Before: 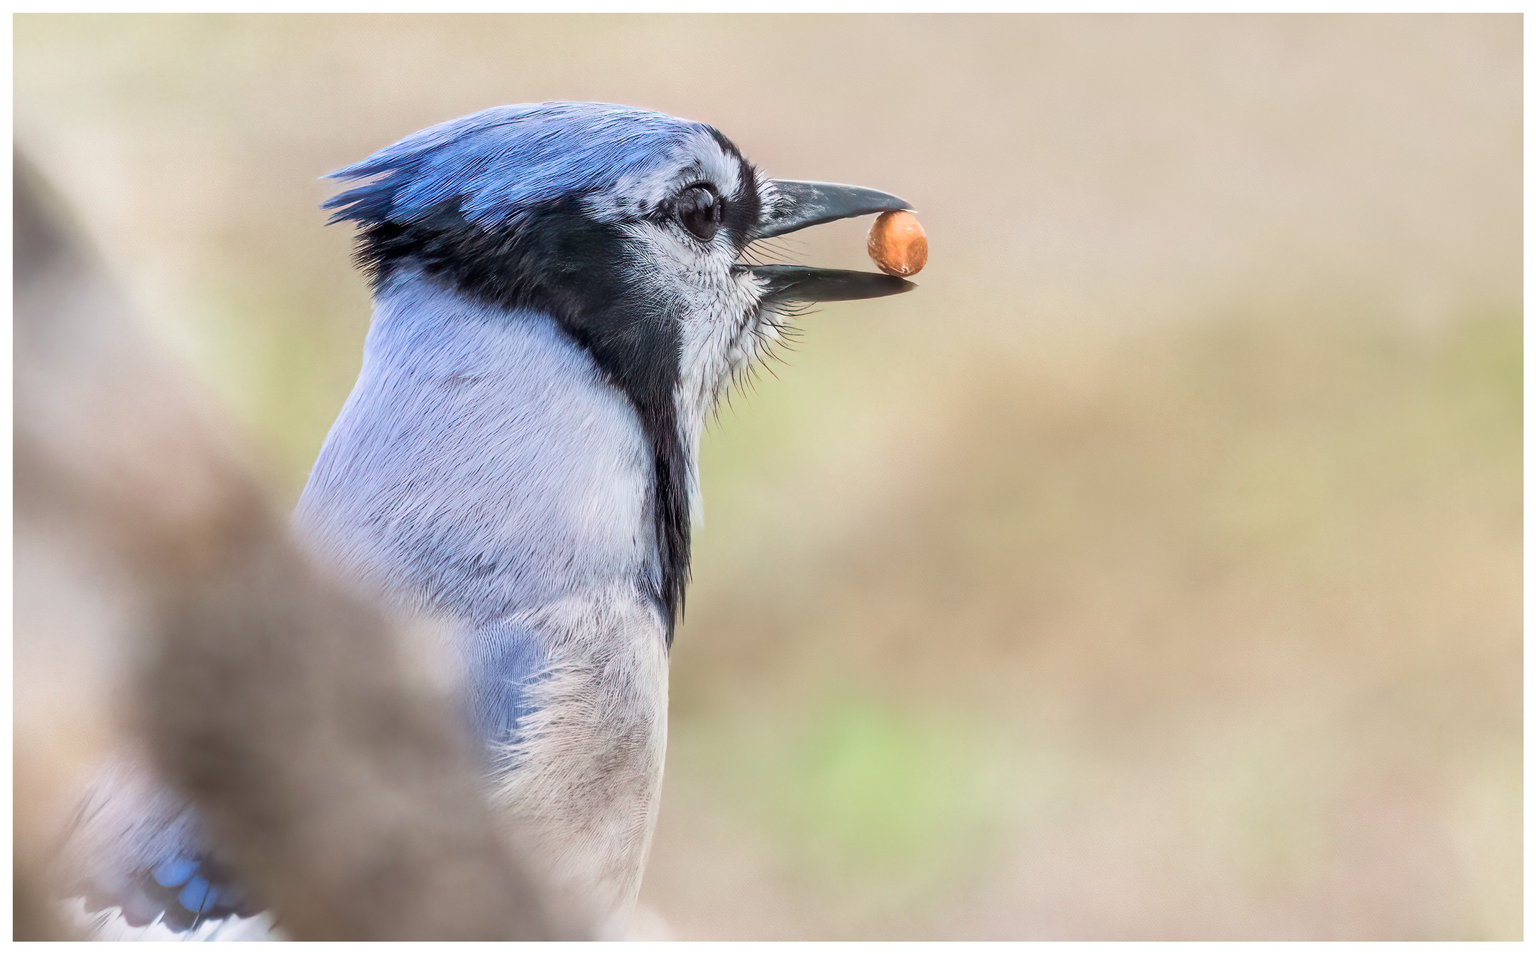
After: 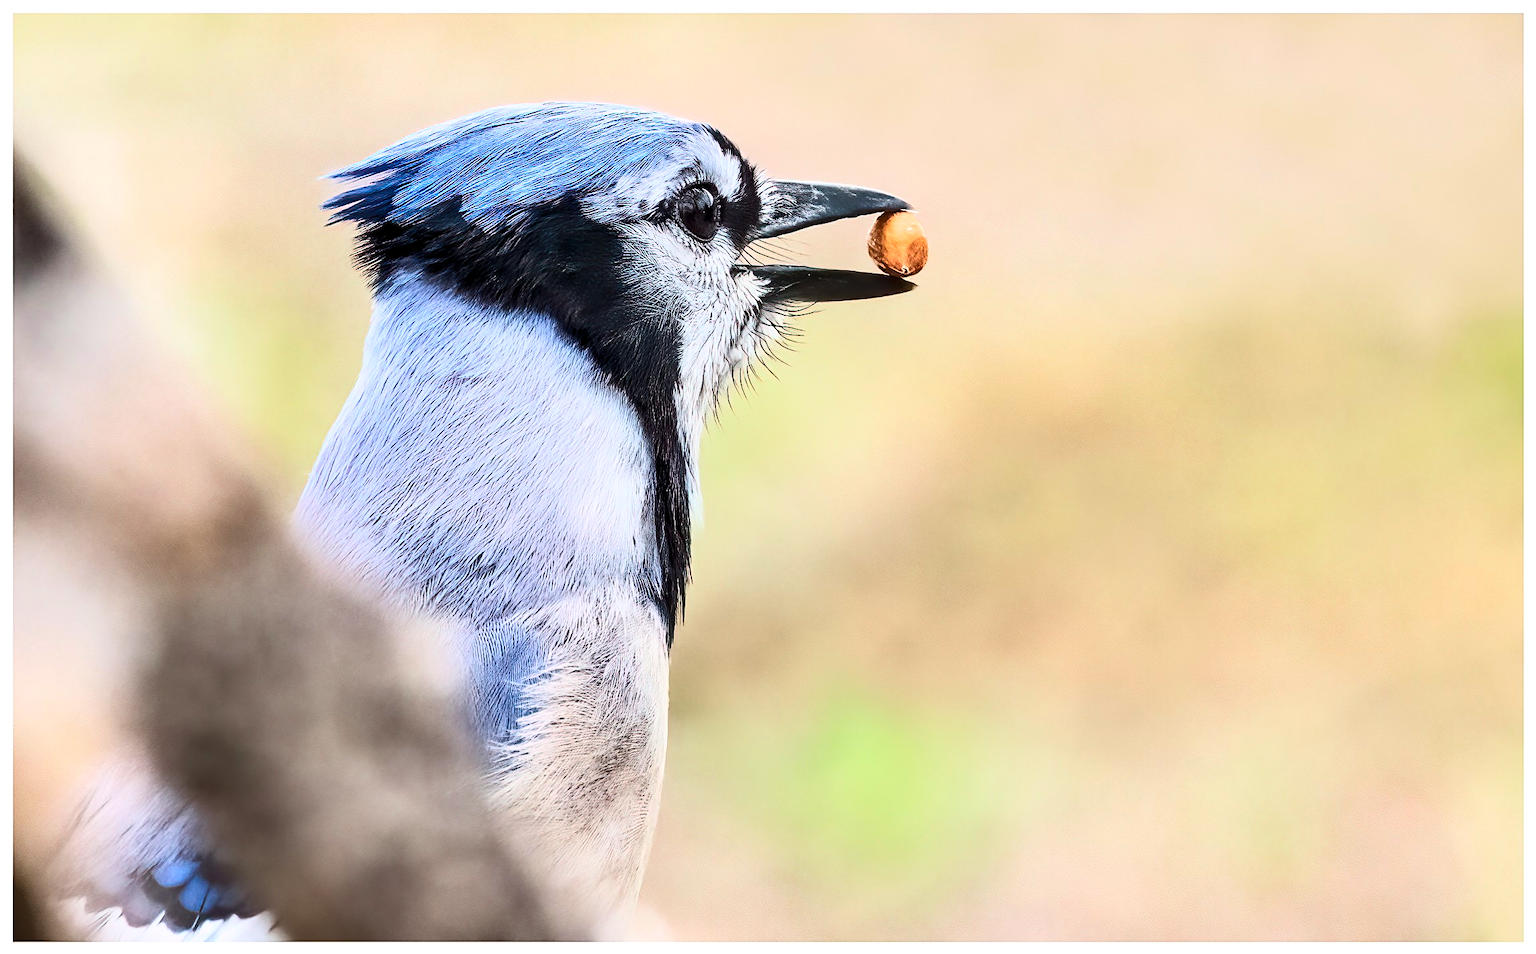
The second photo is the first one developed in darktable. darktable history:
contrast brightness saturation: contrast 0.411, brightness 0.113, saturation 0.206
sharpen: on, module defaults
shadows and highlights: low approximation 0.01, soften with gaussian
levels: levels [0.016, 0.5, 0.996]
